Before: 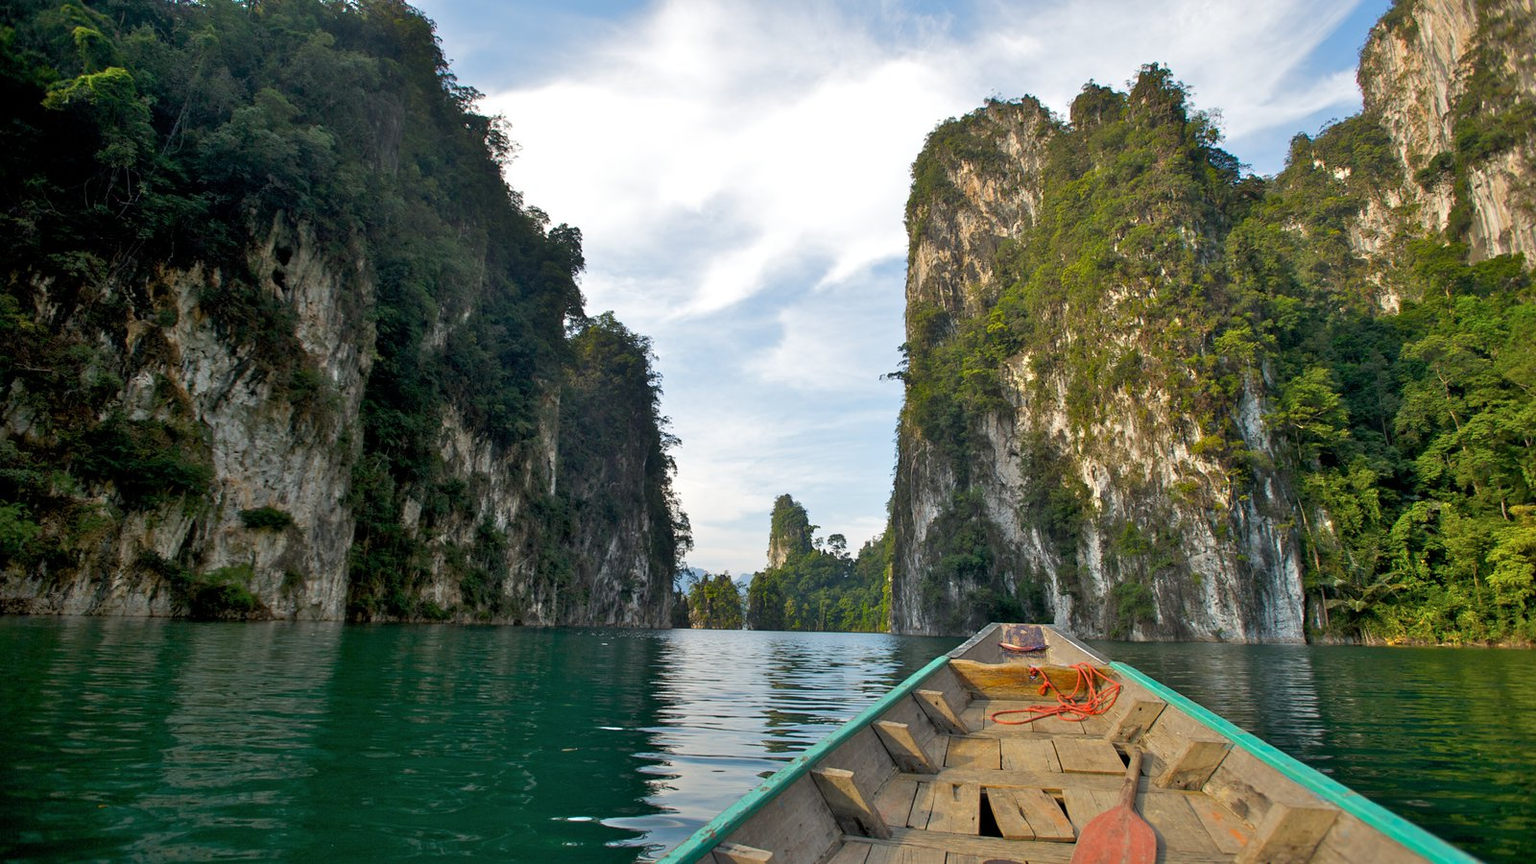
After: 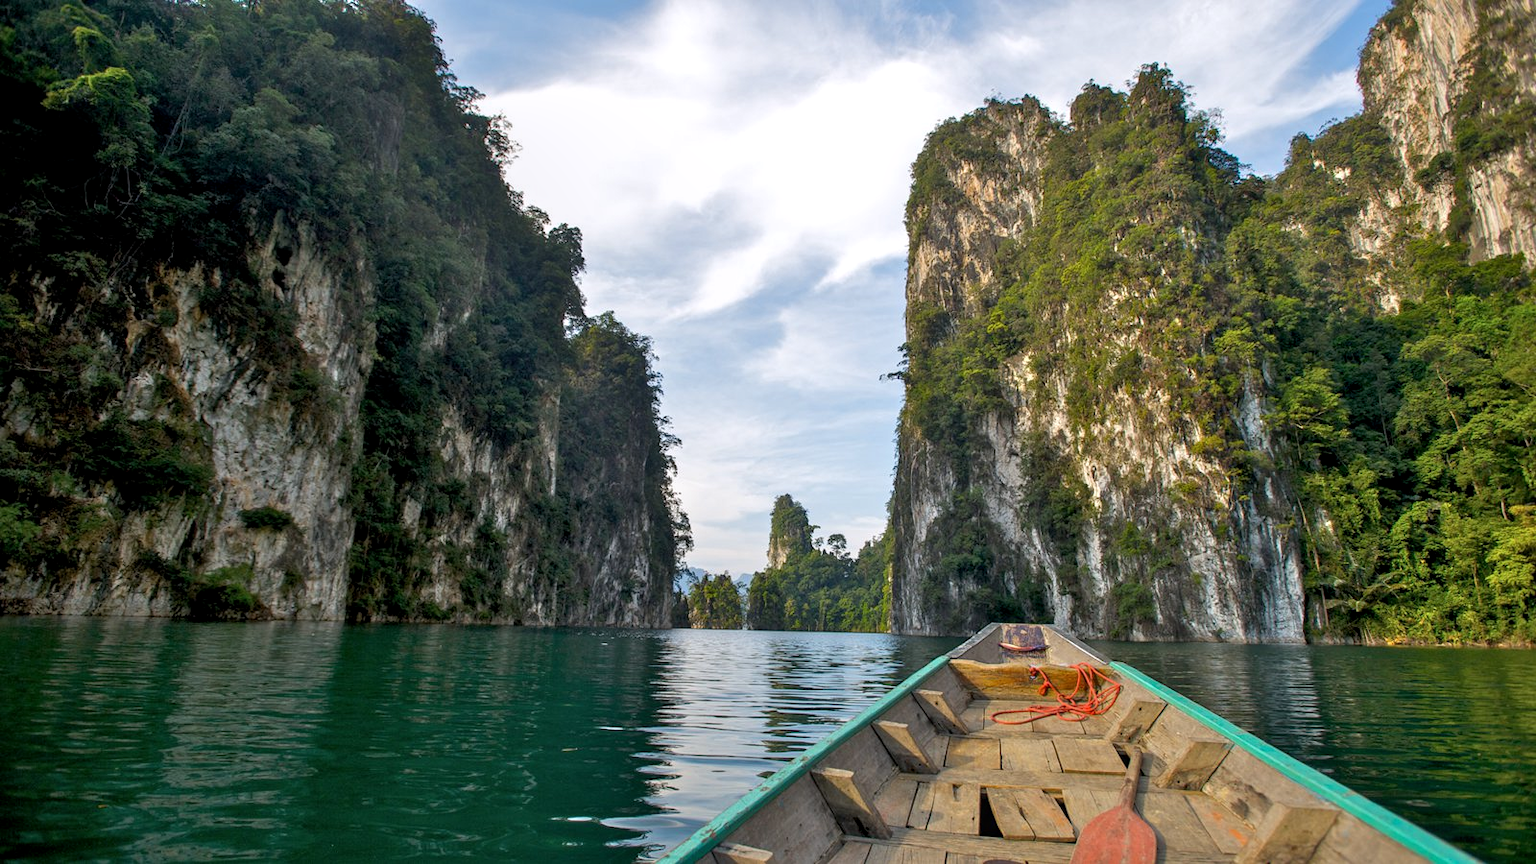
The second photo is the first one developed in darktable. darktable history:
white balance: red 1.004, blue 1.024
local contrast: on, module defaults
